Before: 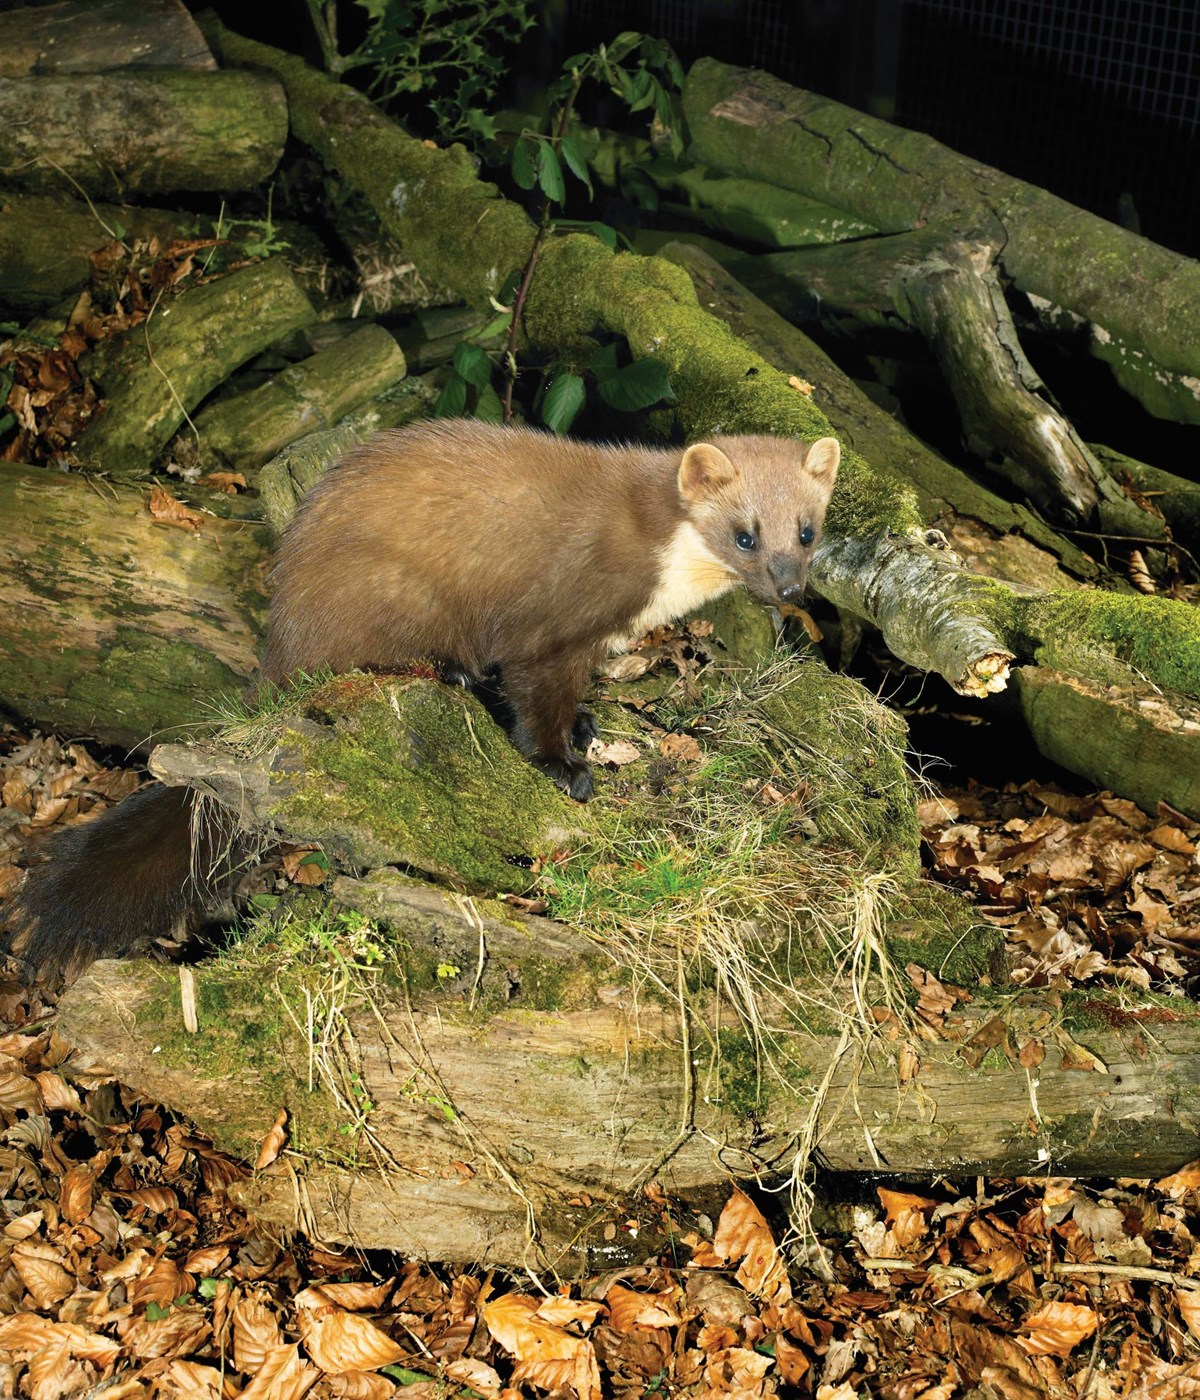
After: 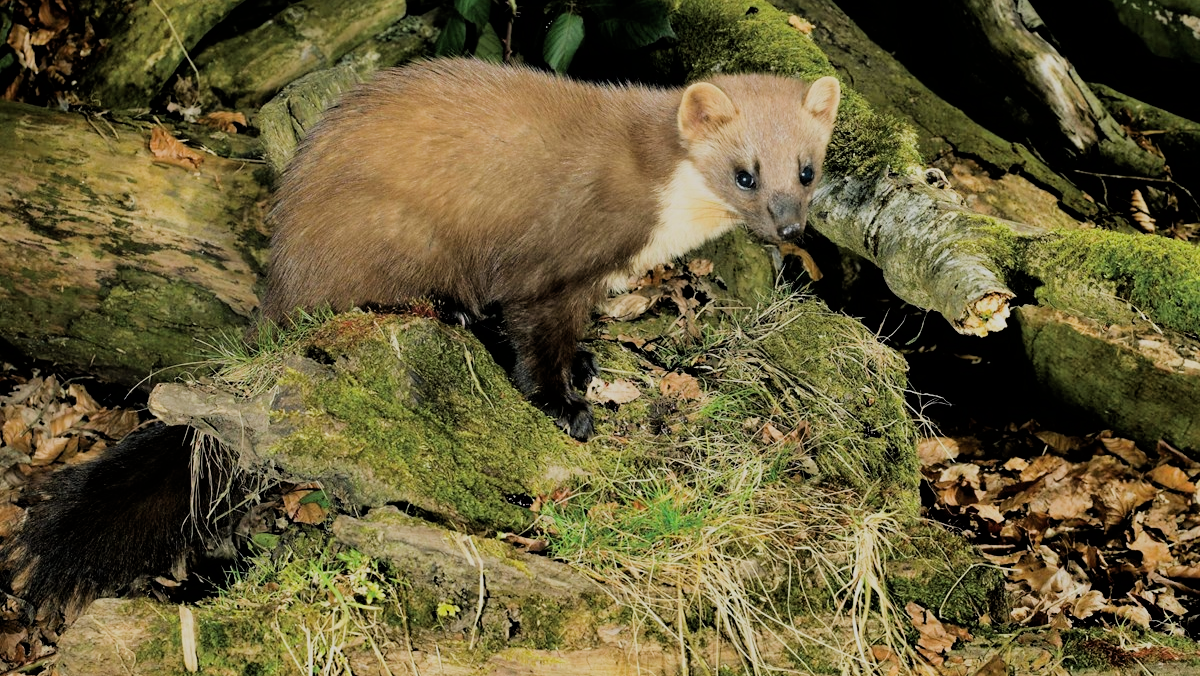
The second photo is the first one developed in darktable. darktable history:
filmic rgb: black relative exposure -4.15 EV, white relative exposure 5.12 EV, hardness 2.04, contrast 1.176
crop and rotate: top 25.852%, bottom 25.86%
